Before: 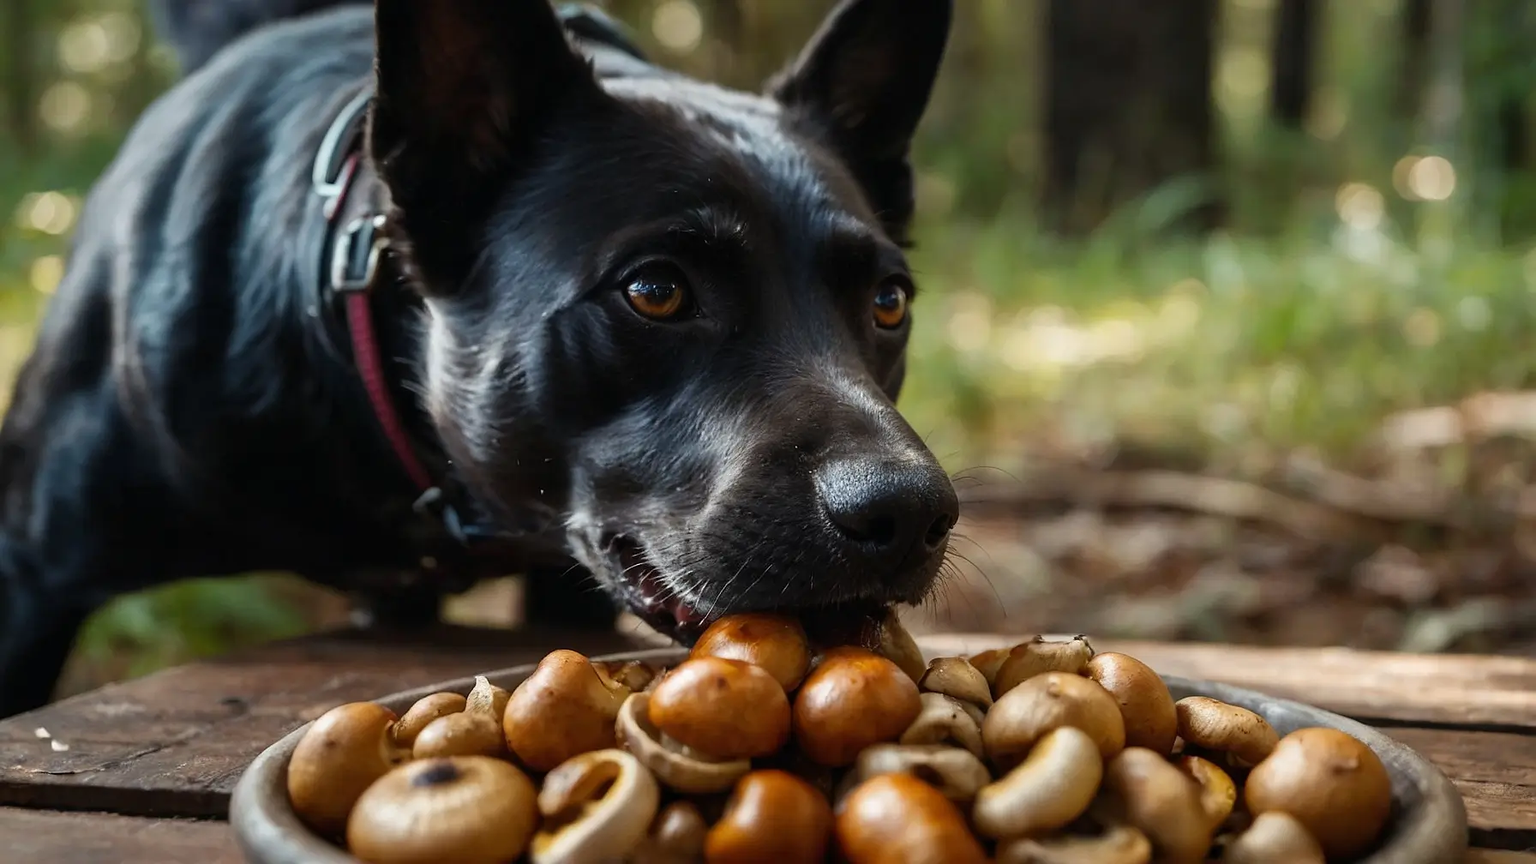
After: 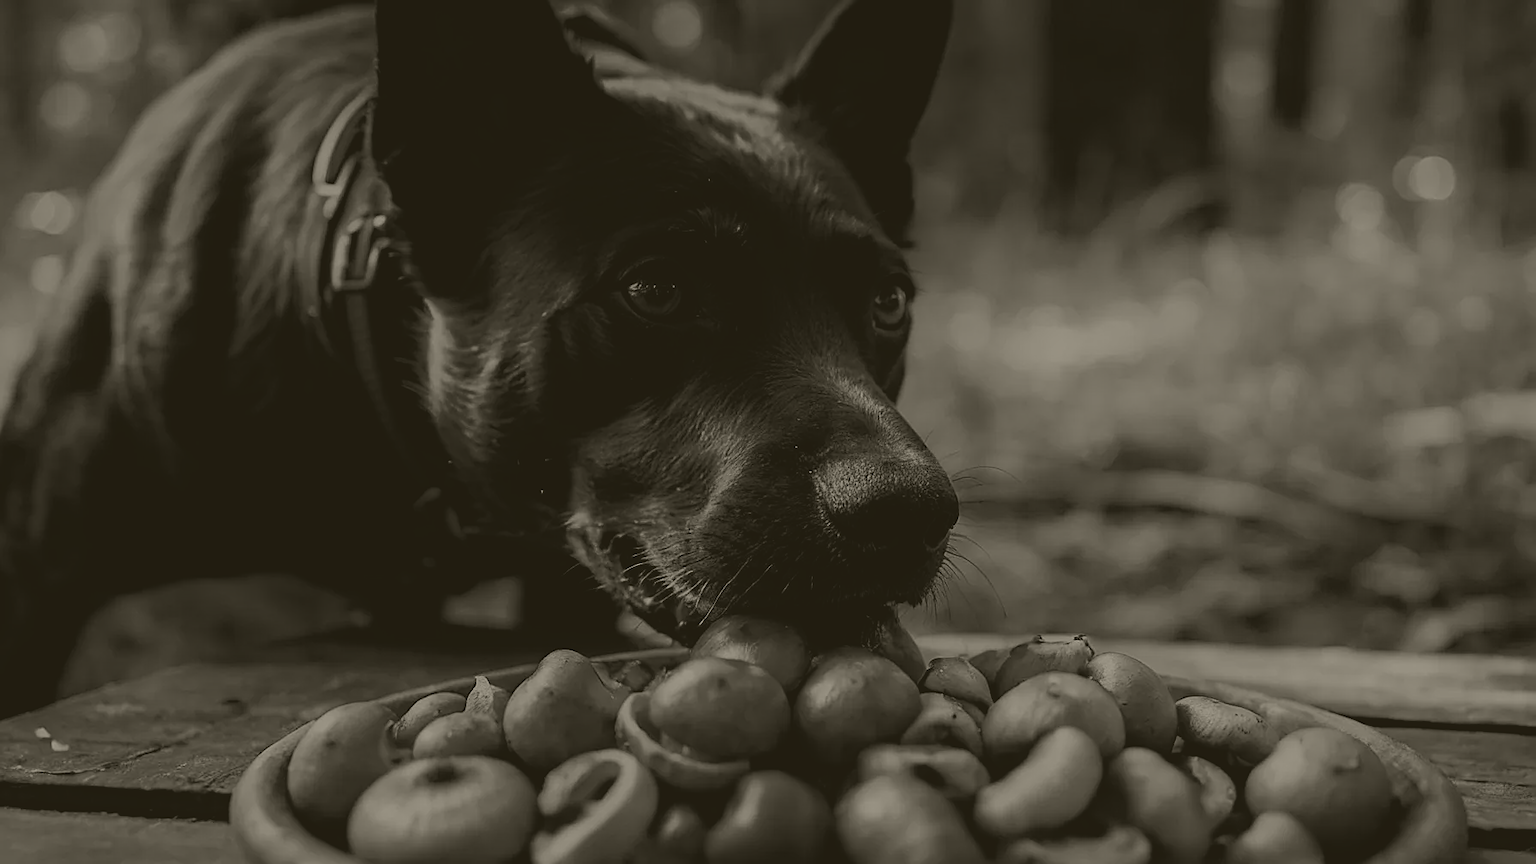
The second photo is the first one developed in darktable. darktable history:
shadows and highlights: shadows -54.3, highlights 86.09, soften with gaussian
haze removal: compatibility mode true, adaptive false
sharpen: on, module defaults
filmic rgb: middle gray luminance 18.42%, black relative exposure -9 EV, white relative exposure 3.75 EV, threshold 6 EV, target black luminance 0%, hardness 4.85, latitude 67.35%, contrast 0.955, highlights saturation mix 20%, shadows ↔ highlights balance 21.36%, add noise in highlights 0, preserve chrominance luminance Y, color science v3 (2019), use custom middle-gray values true, iterations of high-quality reconstruction 0, contrast in highlights soft, enable highlight reconstruction true
colorize: hue 41.44°, saturation 22%, source mix 60%, lightness 10.61%
